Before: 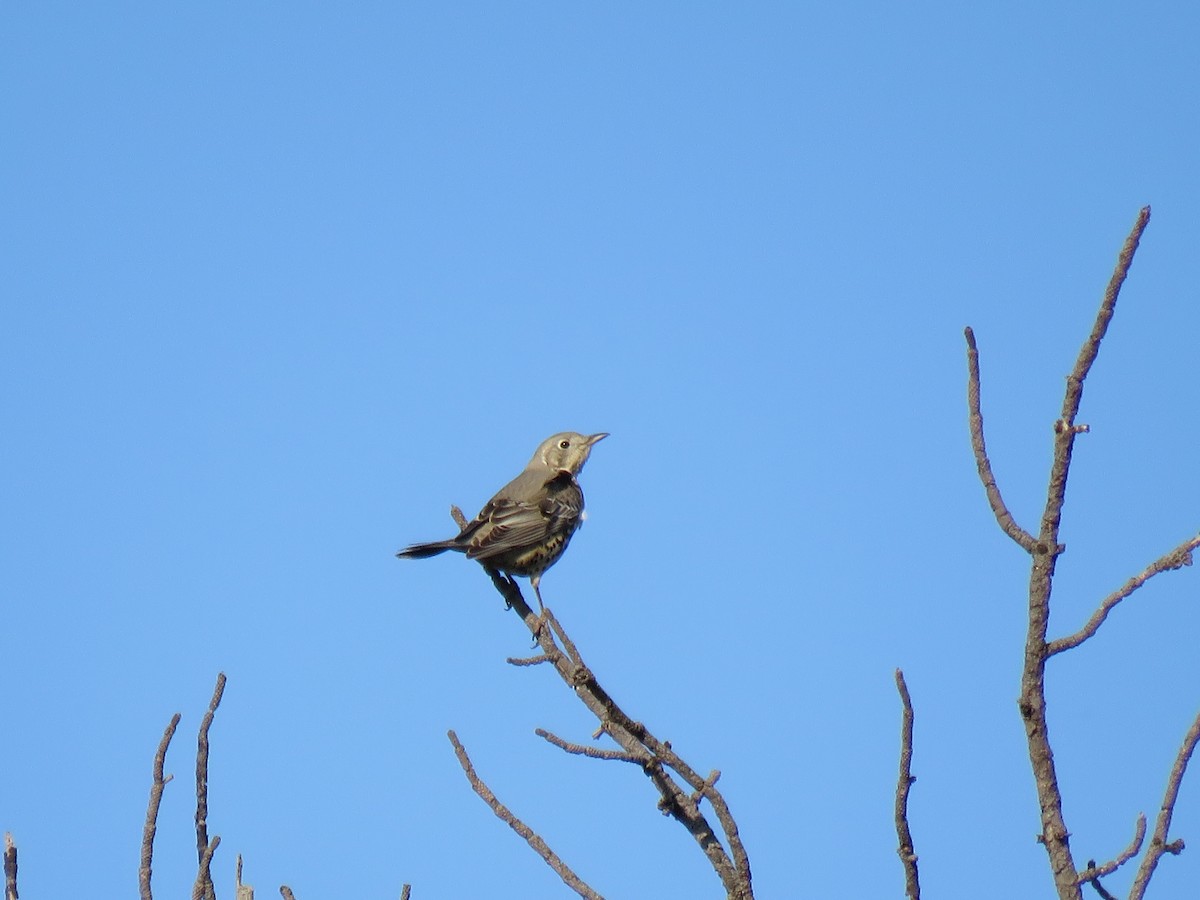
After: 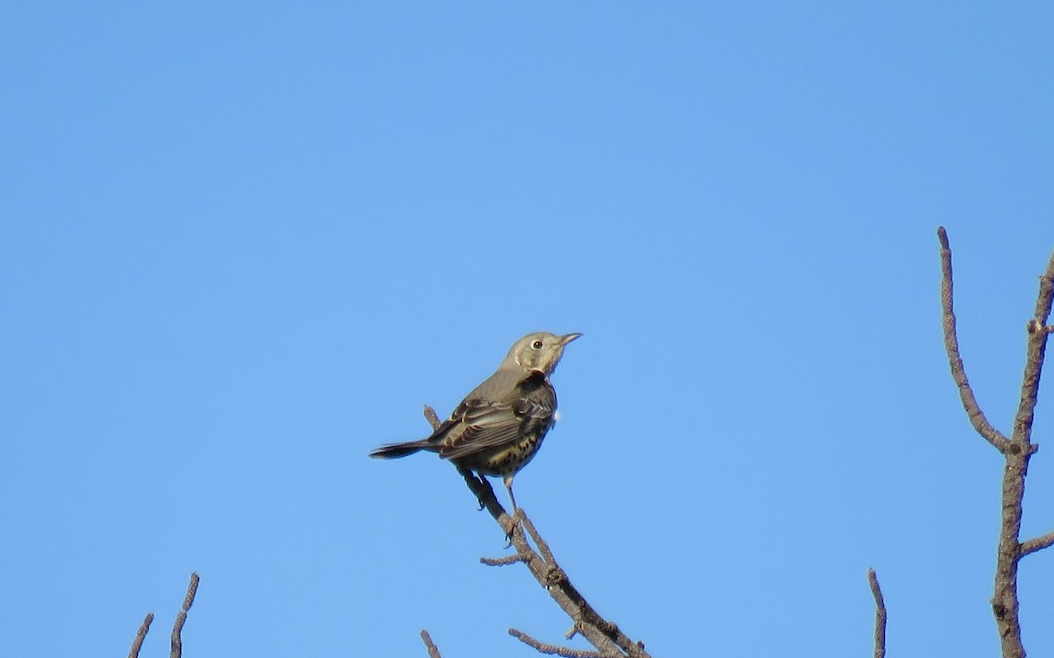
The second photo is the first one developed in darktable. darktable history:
crop and rotate: left 2.325%, top 11.209%, right 9.807%, bottom 15.622%
